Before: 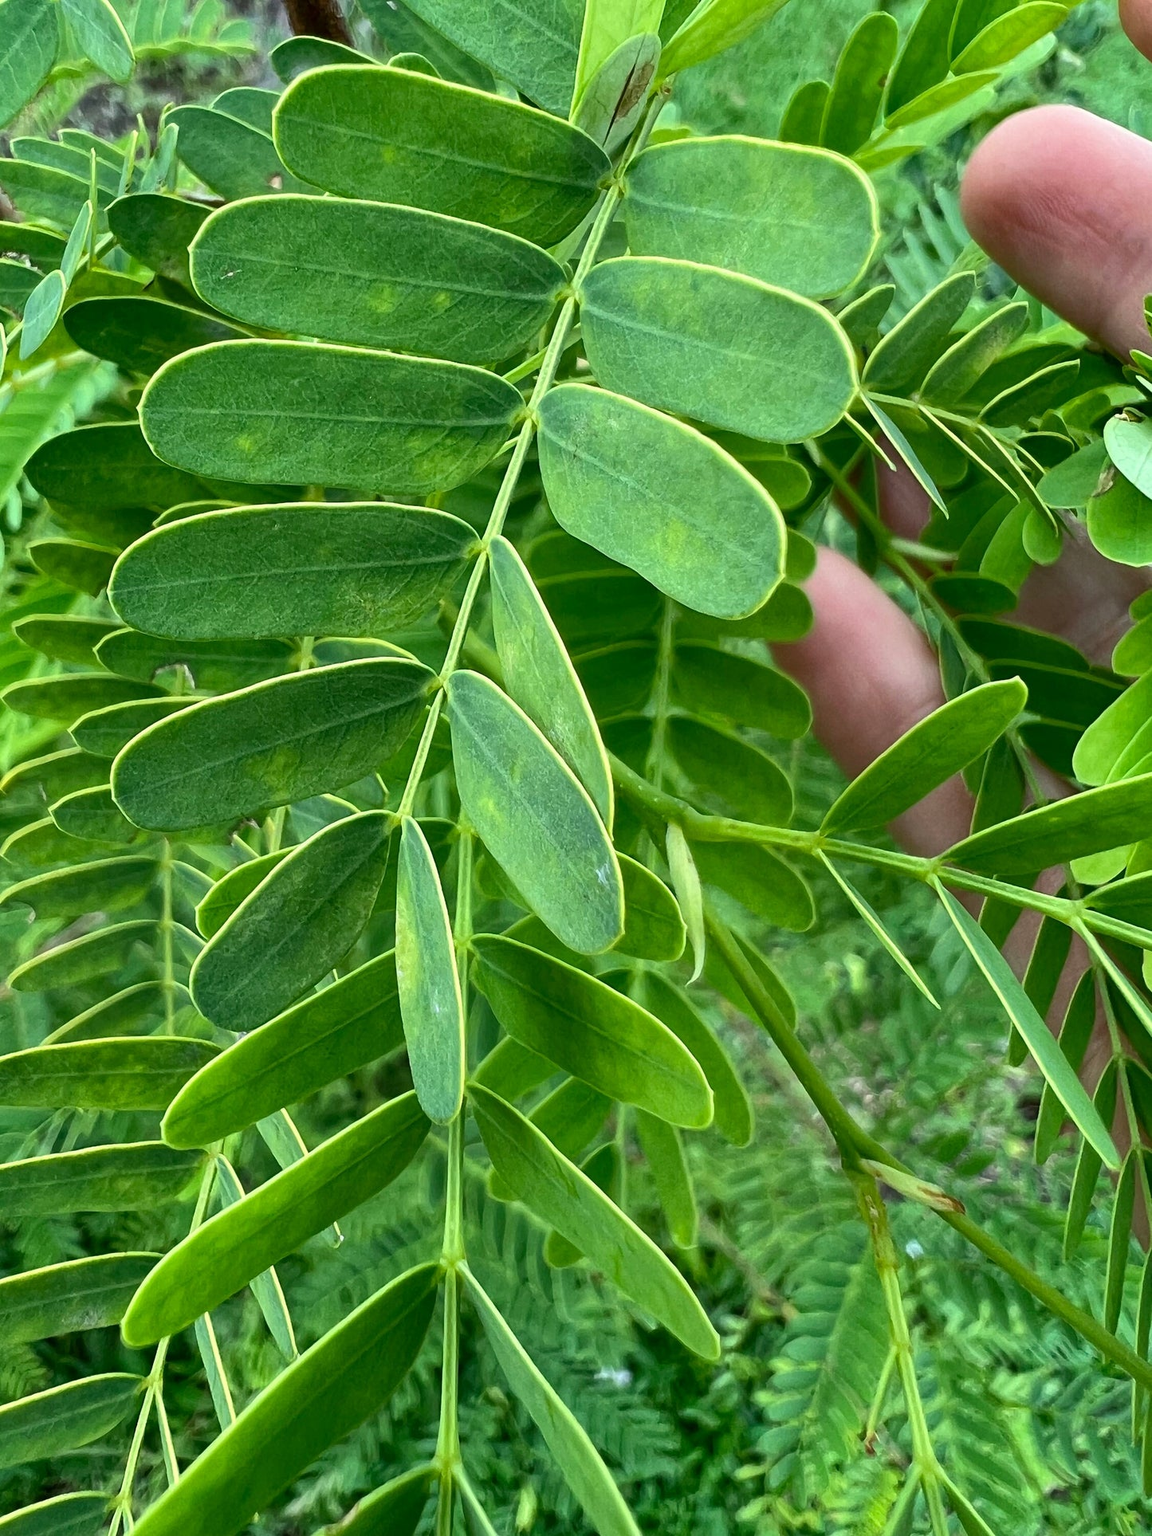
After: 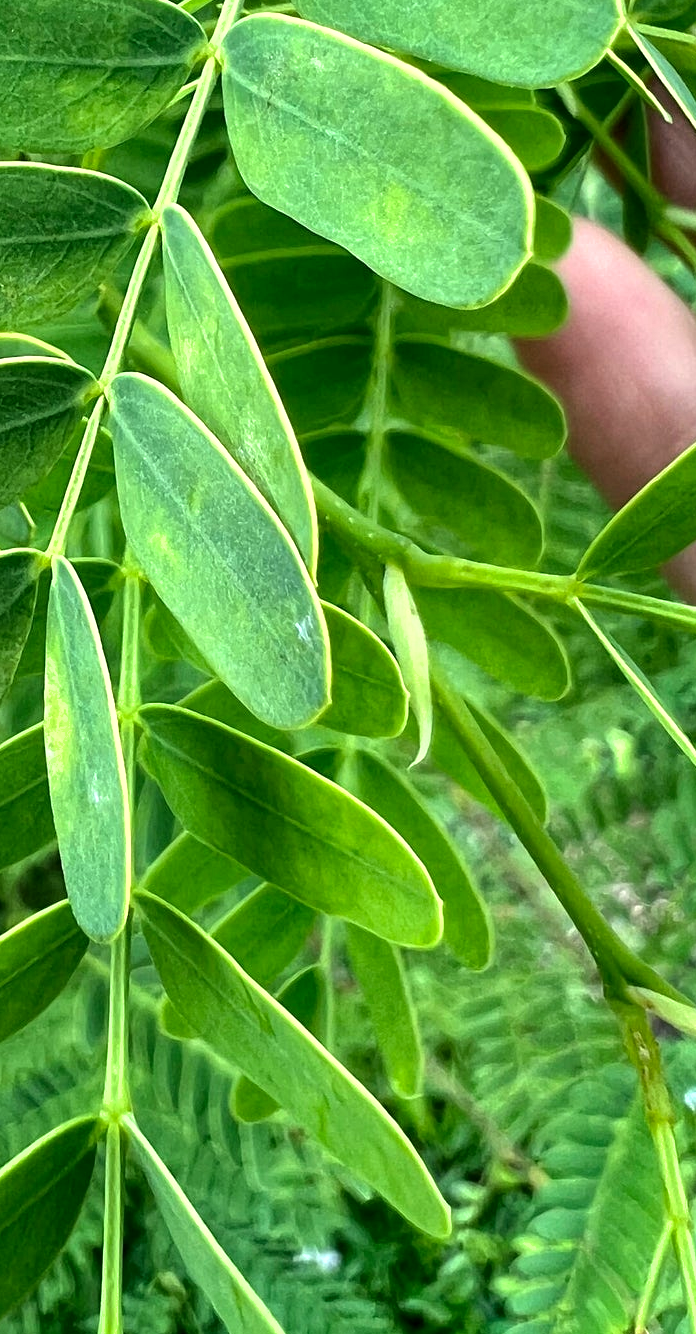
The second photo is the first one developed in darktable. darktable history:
crop: left 31.321%, top 24.33%, right 20.458%, bottom 6.417%
local contrast: highlights 102%, shadows 102%, detail 120%, midtone range 0.2
tone equalizer: -8 EV -0.784 EV, -7 EV -0.731 EV, -6 EV -0.563 EV, -5 EV -0.377 EV, -3 EV 0.369 EV, -2 EV 0.6 EV, -1 EV 0.675 EV, +0 EV 0.749 EV, mask exposure compensation -0.487 EV
shadows and highlights: shadows -20.04, white point adjustment -2.01, highlights -34.9
